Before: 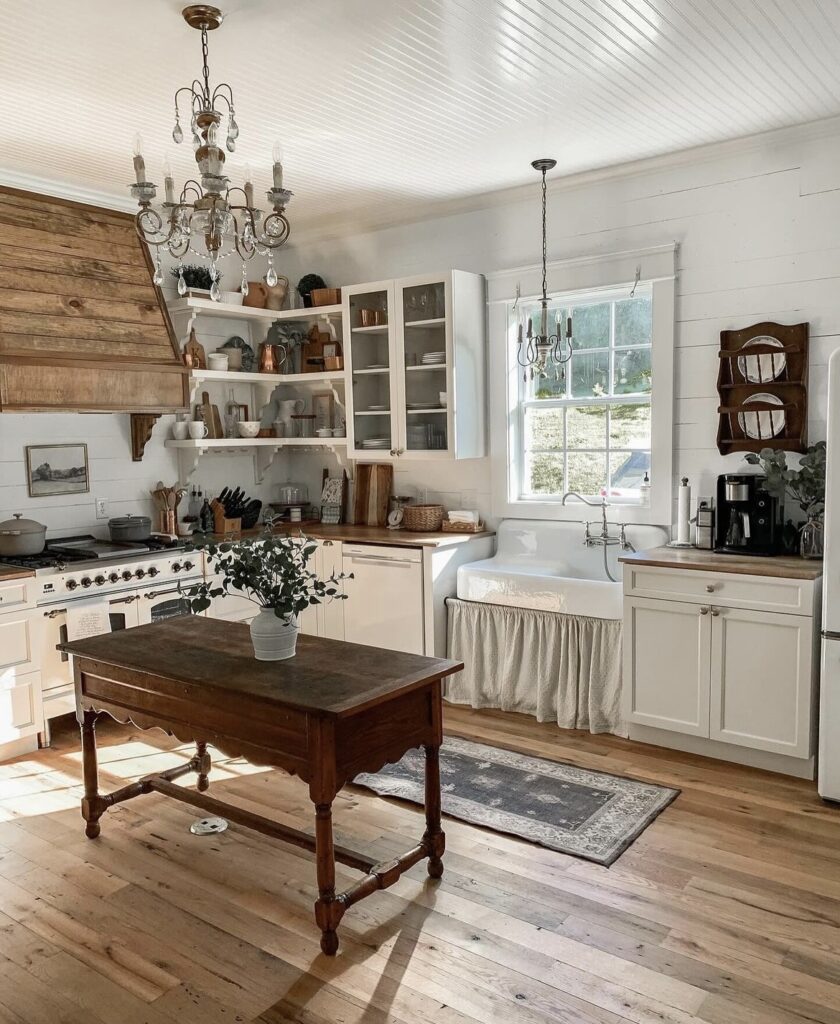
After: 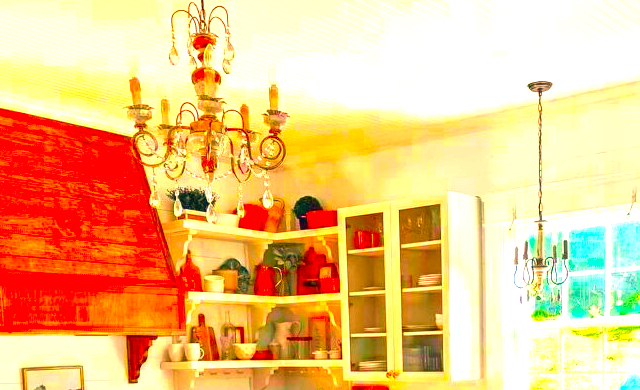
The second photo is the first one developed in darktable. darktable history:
color contrast: green-magenta contrast 1.69, blue-yellow contrast 1.49
color correction: saturation 3
exposure: black level correction 0, exposure 1.45 EV, compensate exposure bias true, compensate highlight preservation false
color balance rgb: shadows lift › hue 87.51°, highlights gain › chroma 1.62%, highlights gain › hue 55.1°, global offset › chroma 0.06%, global offset › hue 253.66°, linear chroma grading › global chroma 0.5%
rotate and perspective: crop left 0, crop top 0
crop: left 0.579%, top 7.627%, right 23.167%, bottom 54.275%
